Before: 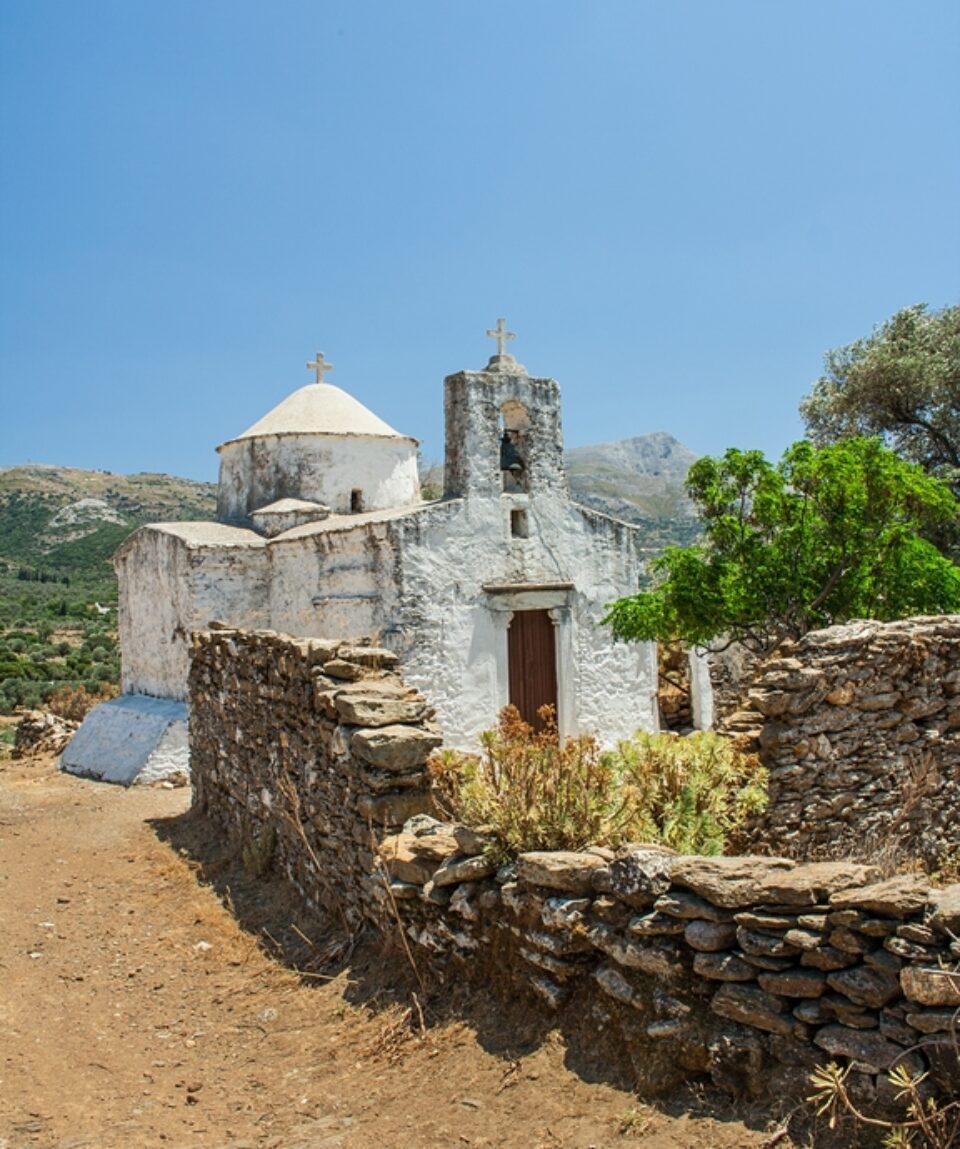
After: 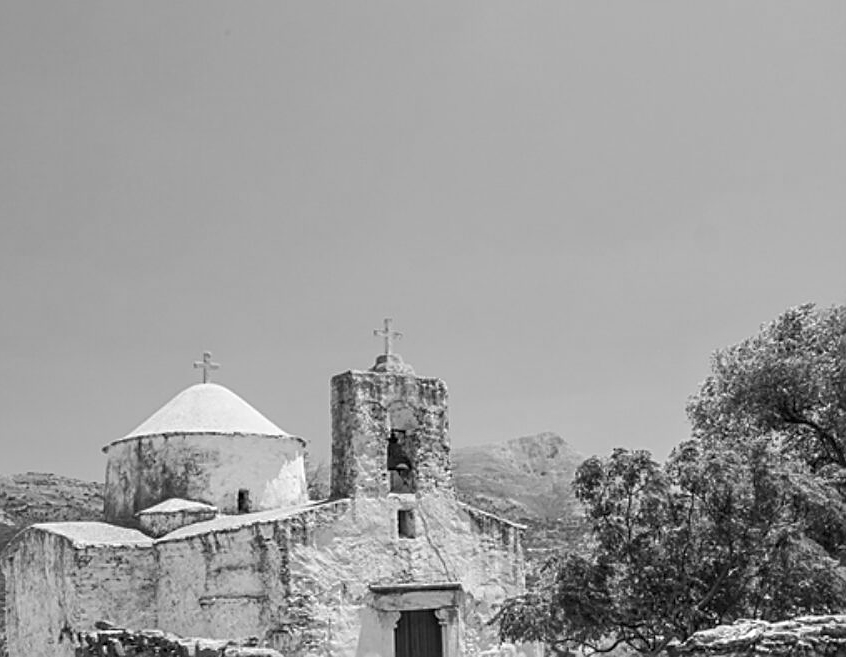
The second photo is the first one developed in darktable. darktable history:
crop and rotate: left 11.812%, bottom 42.776%
monochrome: a 1.94, b -0.638
sharpen: on, module defaults
